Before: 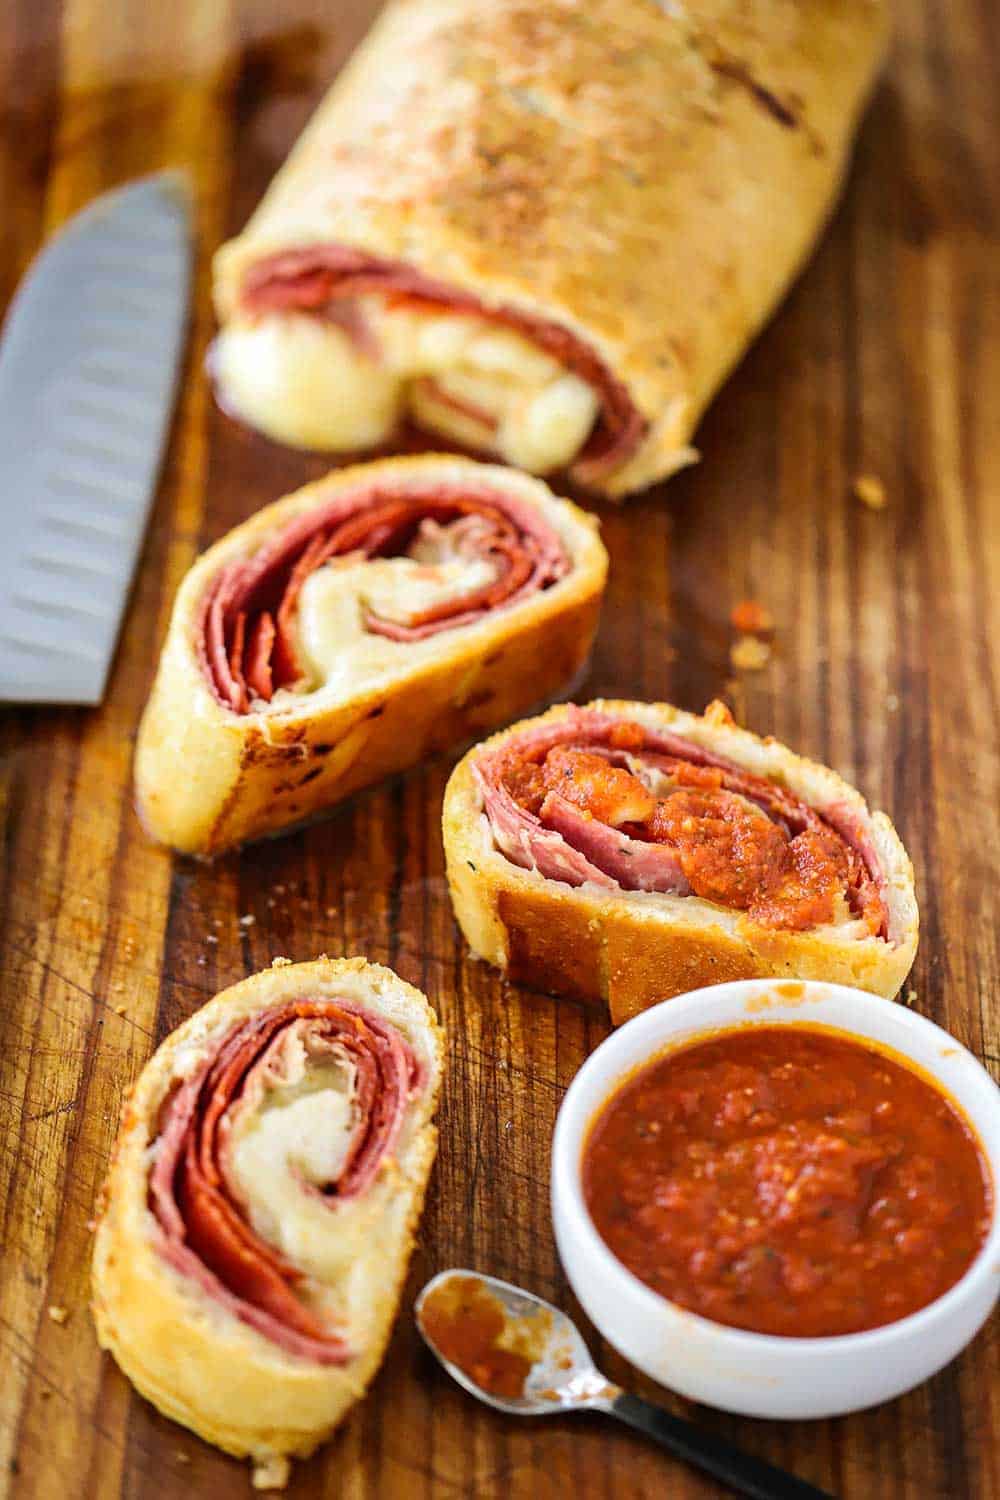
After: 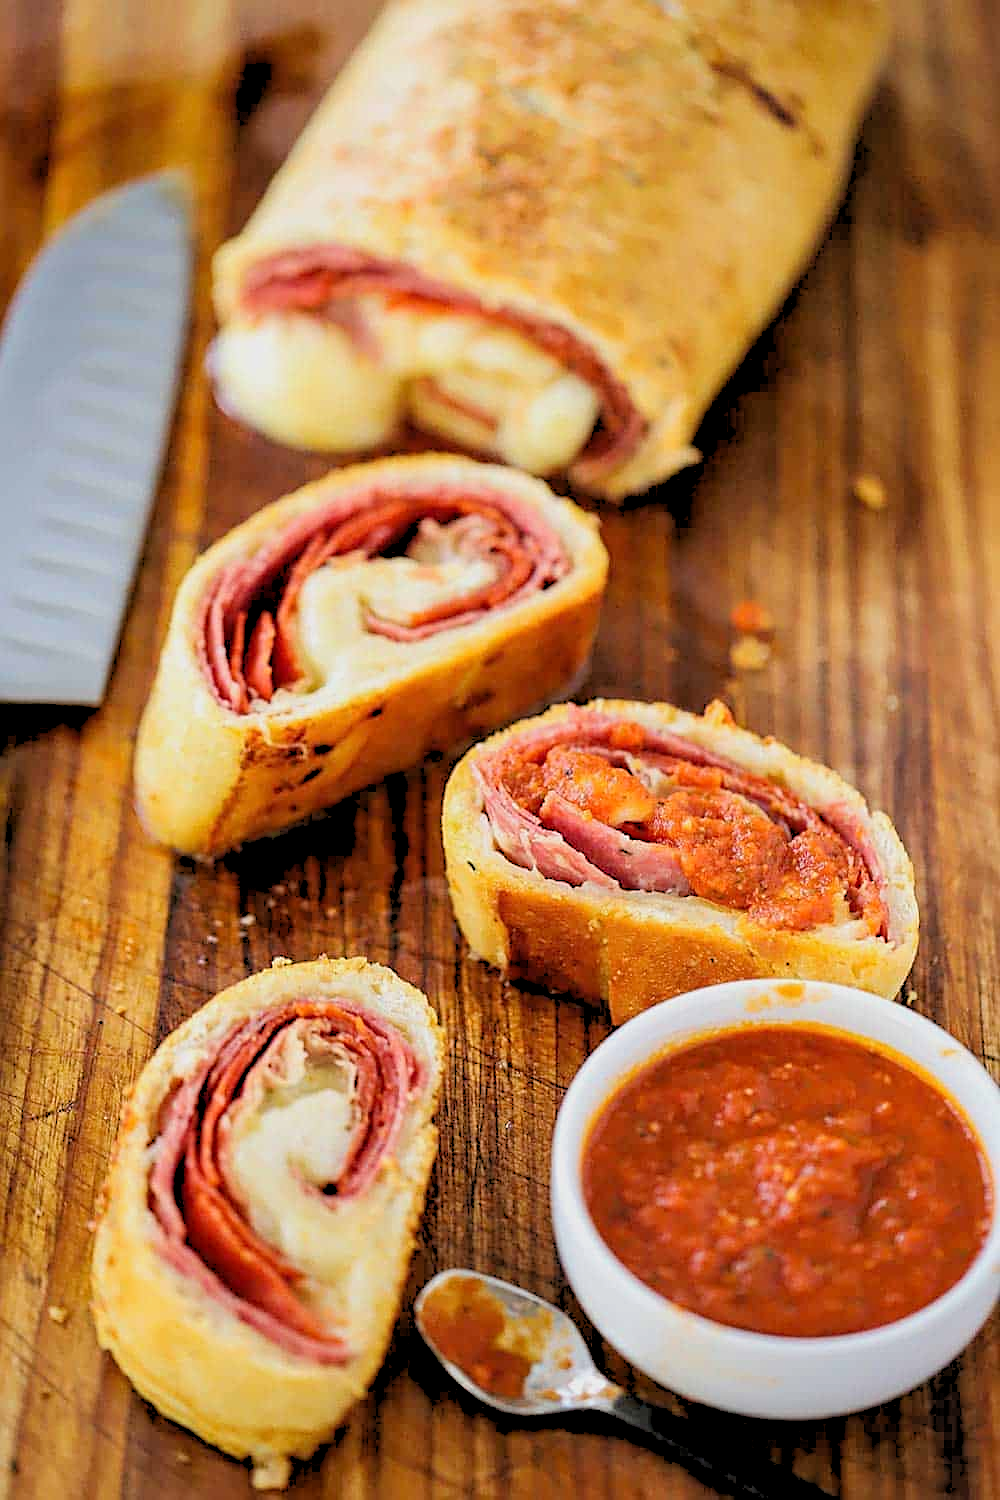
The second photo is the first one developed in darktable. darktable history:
sharpen: on, module defaults
rgb levels: preserve colors sum RGB, levels [[0.038, 0.433, 0.934], [0, 0.5, 1], [0, 0.5, 1]]
